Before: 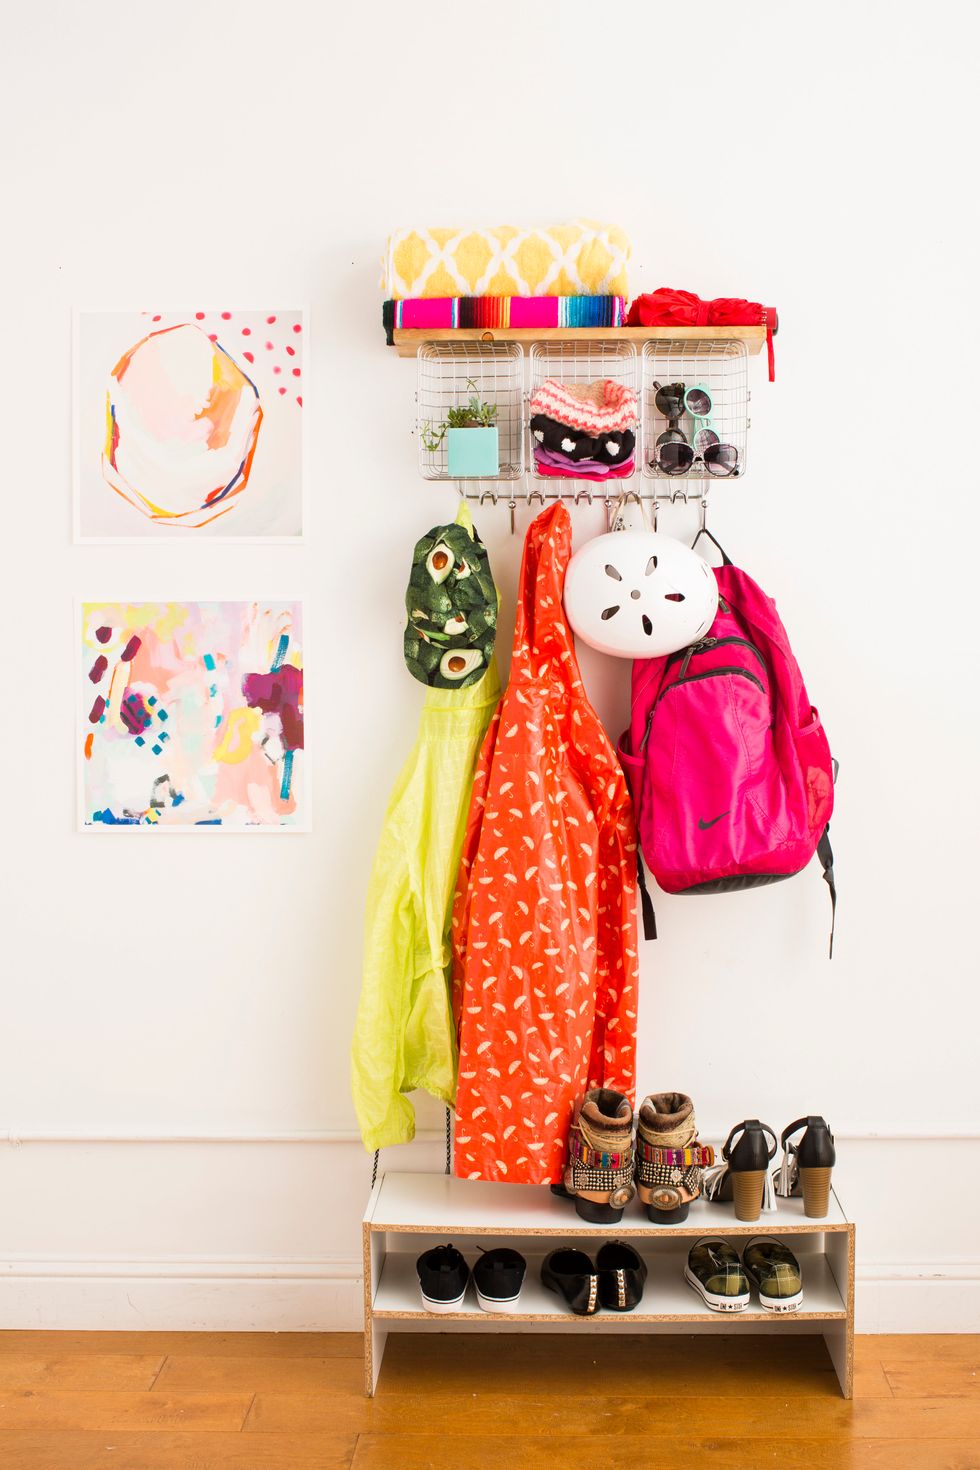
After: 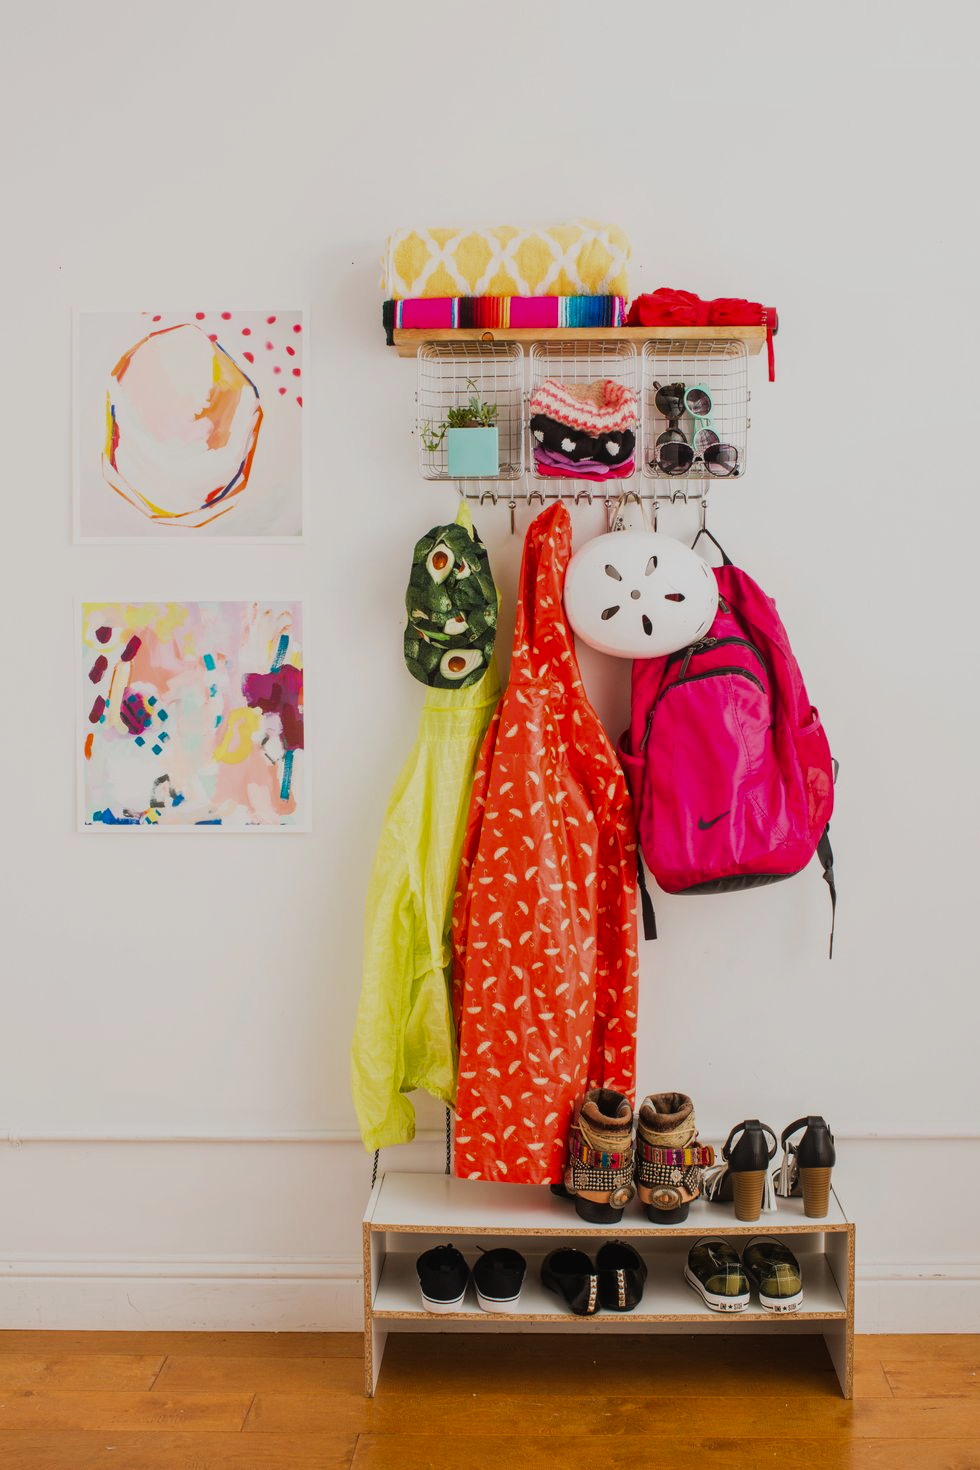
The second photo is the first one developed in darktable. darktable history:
local contrast: detail 110%
exposure: black level correction 0, exposure -0.718 EV, compensate highlight preservation false
tone curve: curves: ch0 [(0, 0) (0.08, 0.06) (0.17, 0.14) (0.5, 0.5) (0.83, 0.86) (0.92, 0.94) (1, 1)], preserve colors none
